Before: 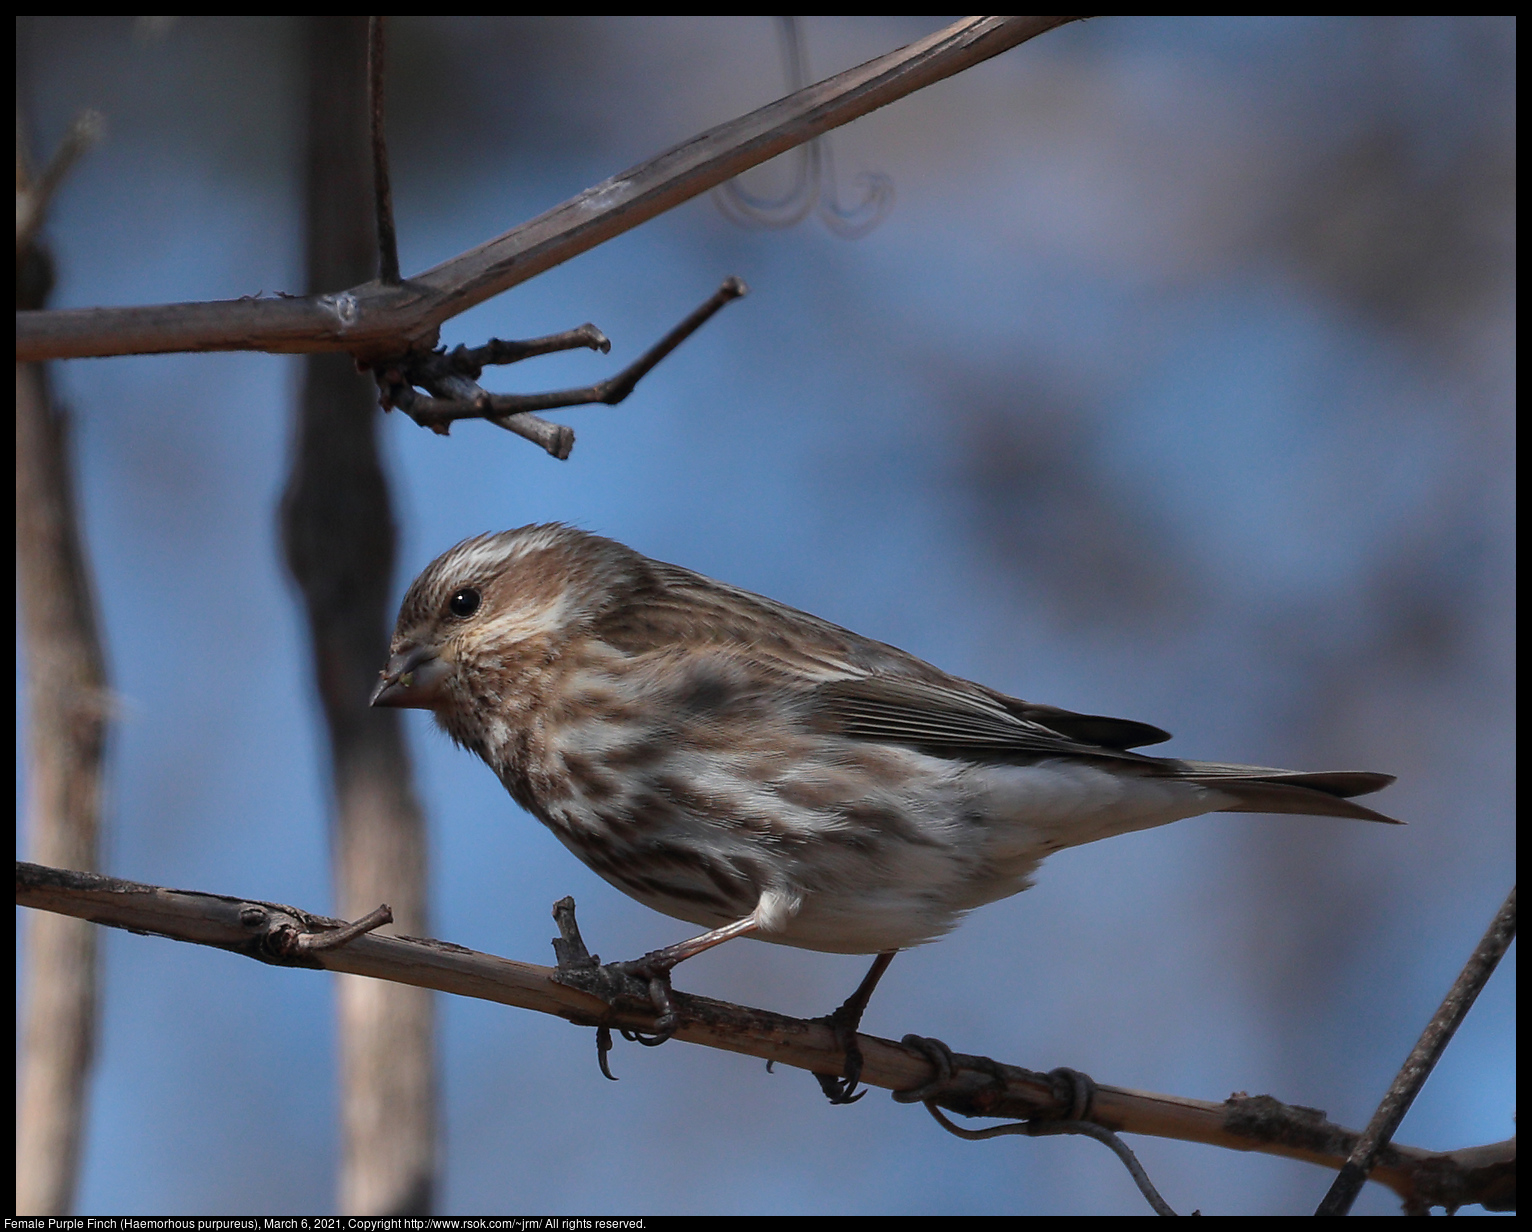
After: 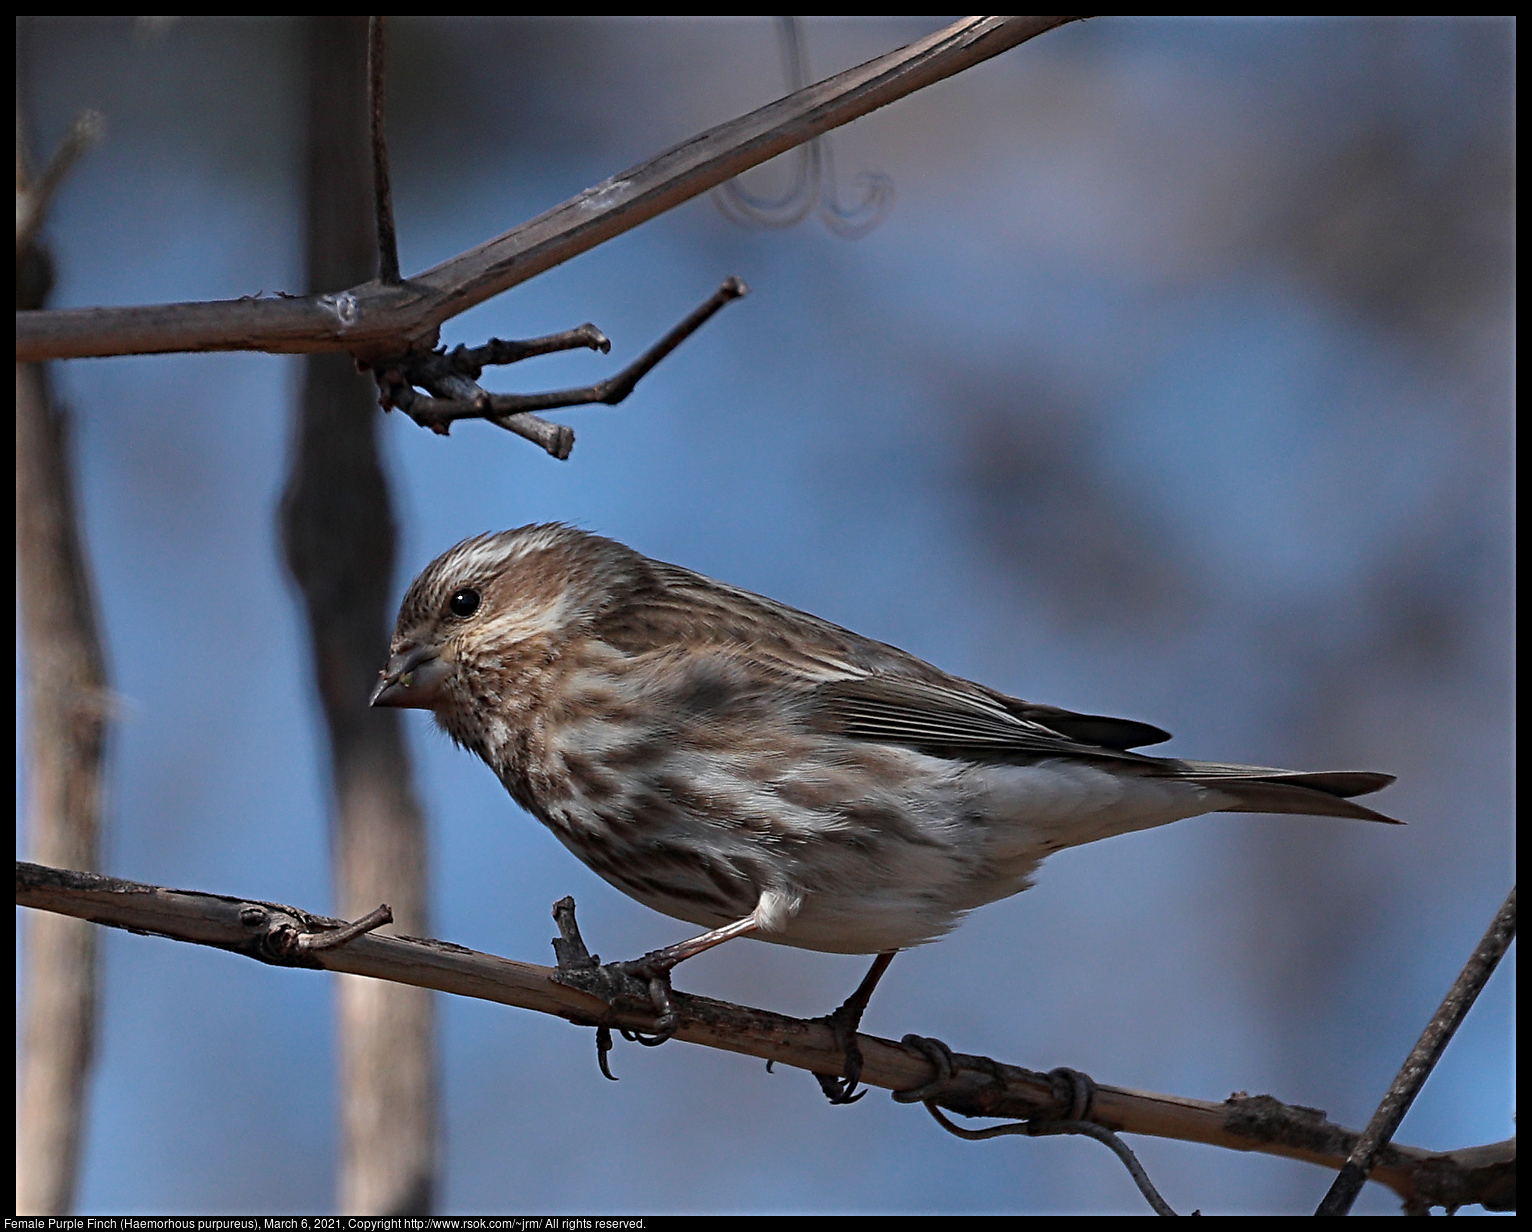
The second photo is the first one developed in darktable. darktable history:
sharpen: radius 4.833
